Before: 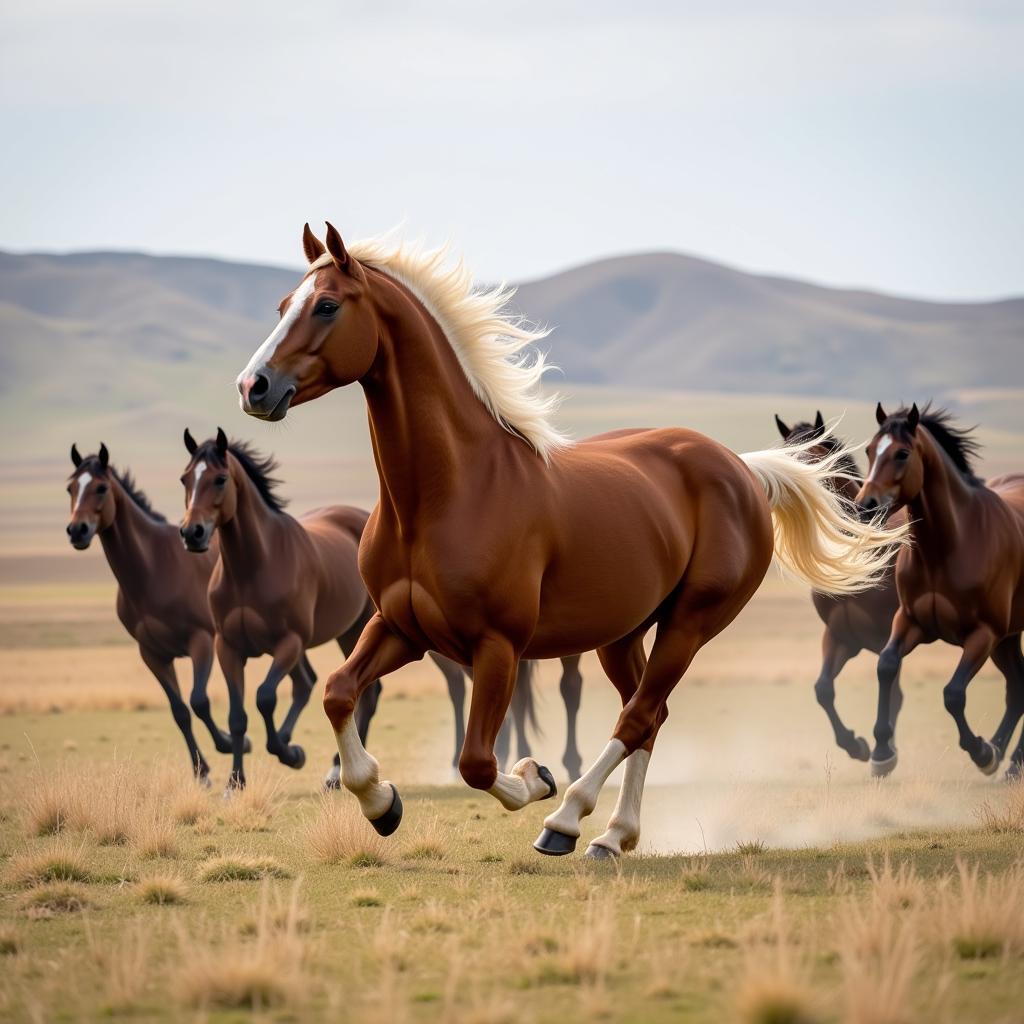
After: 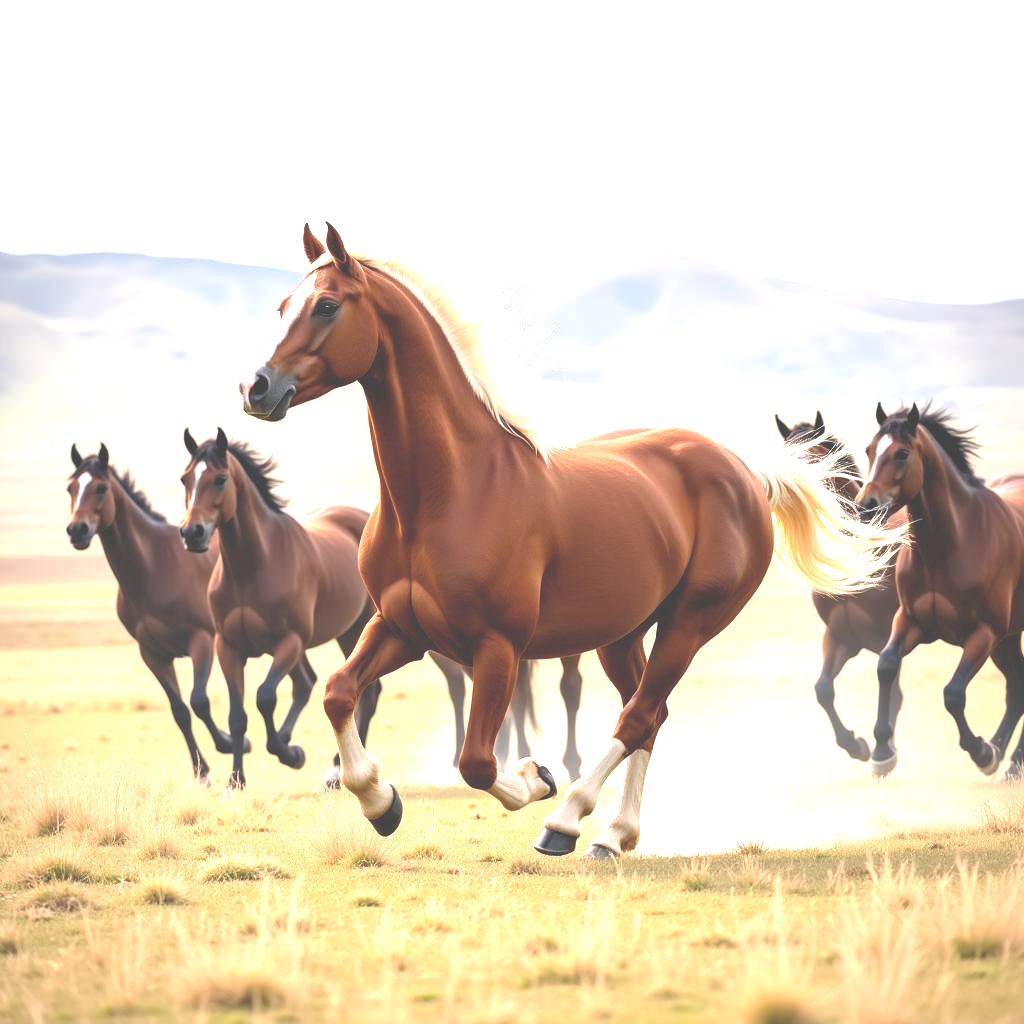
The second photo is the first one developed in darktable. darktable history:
white balance: emerald 1
exposure: black level correction -0.023, exposure 1.397 EV, compensate highlight preservation false
